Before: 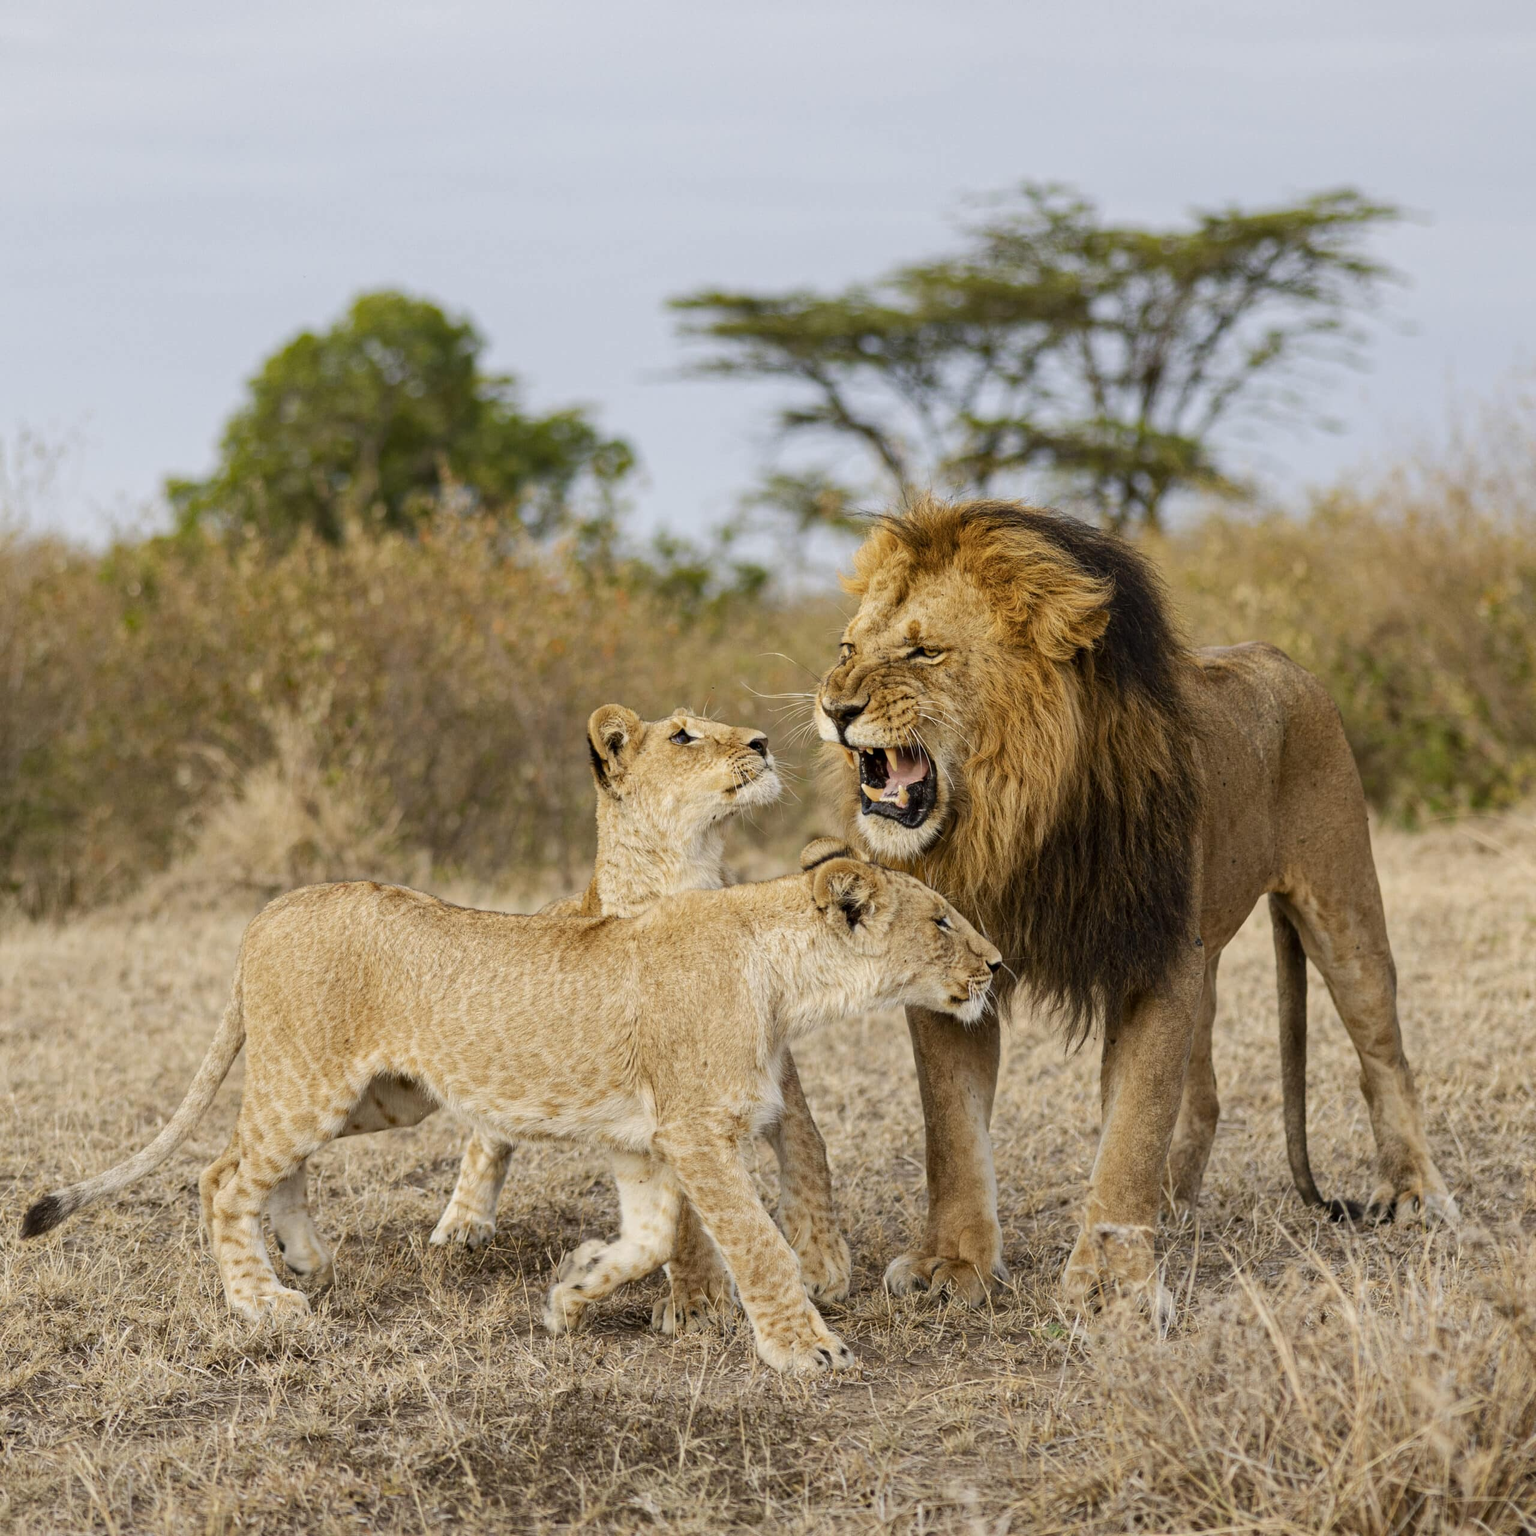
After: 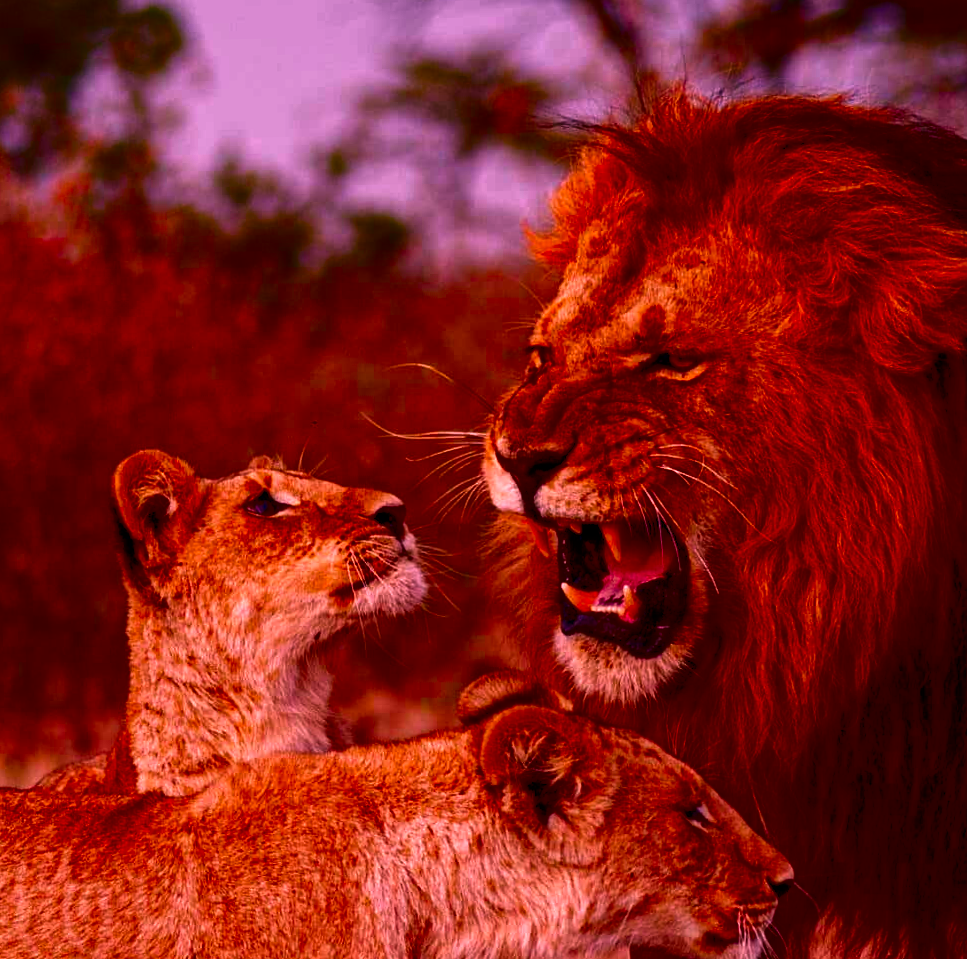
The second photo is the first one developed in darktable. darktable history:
crop: left 30%, top 30%, right 30%, bottom 30%
contrast brightness saturation: brightness -1, saturation 1
rotate and perspective: rotation 0.062°, lens shift (vertical) 0.115, lens shift (horizontal) -0.133, crop left 0.047, crop right 0.94, crop top 0.061, crop bottom 0.94
white balance: red 1.188, blue 1.11
